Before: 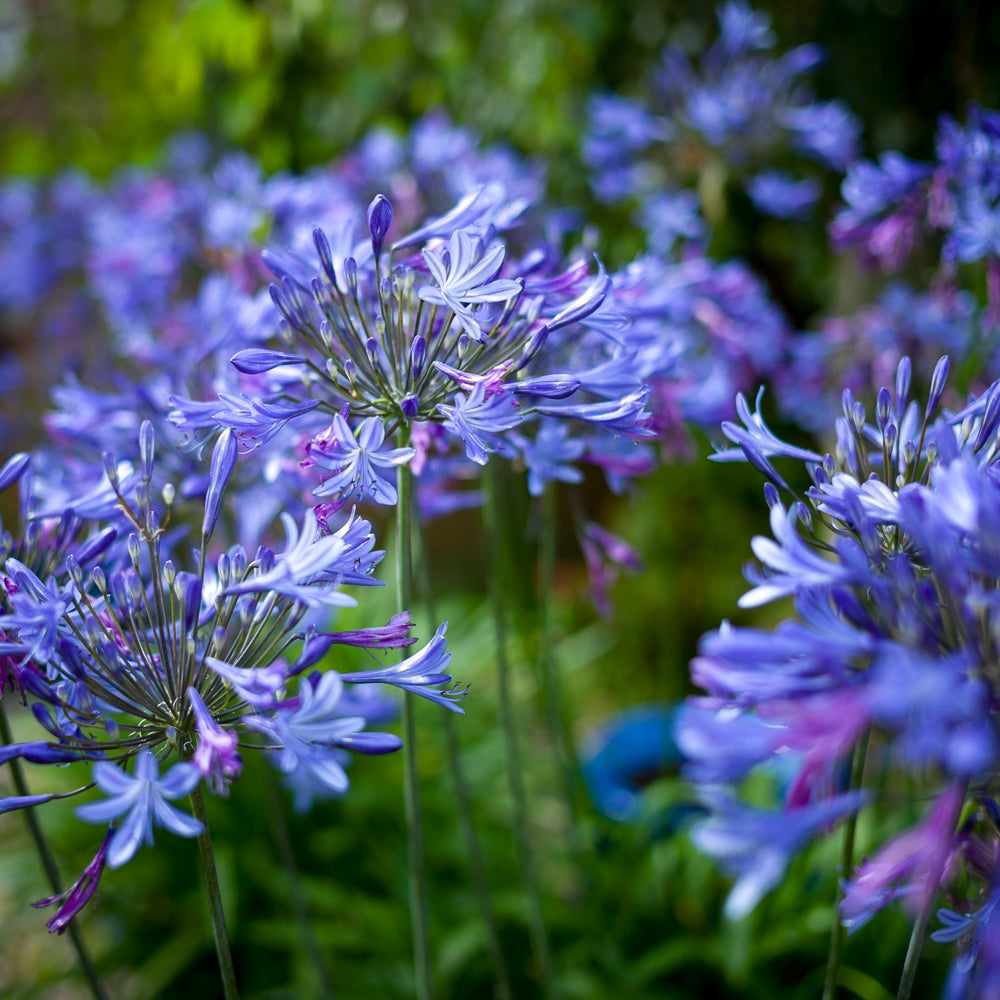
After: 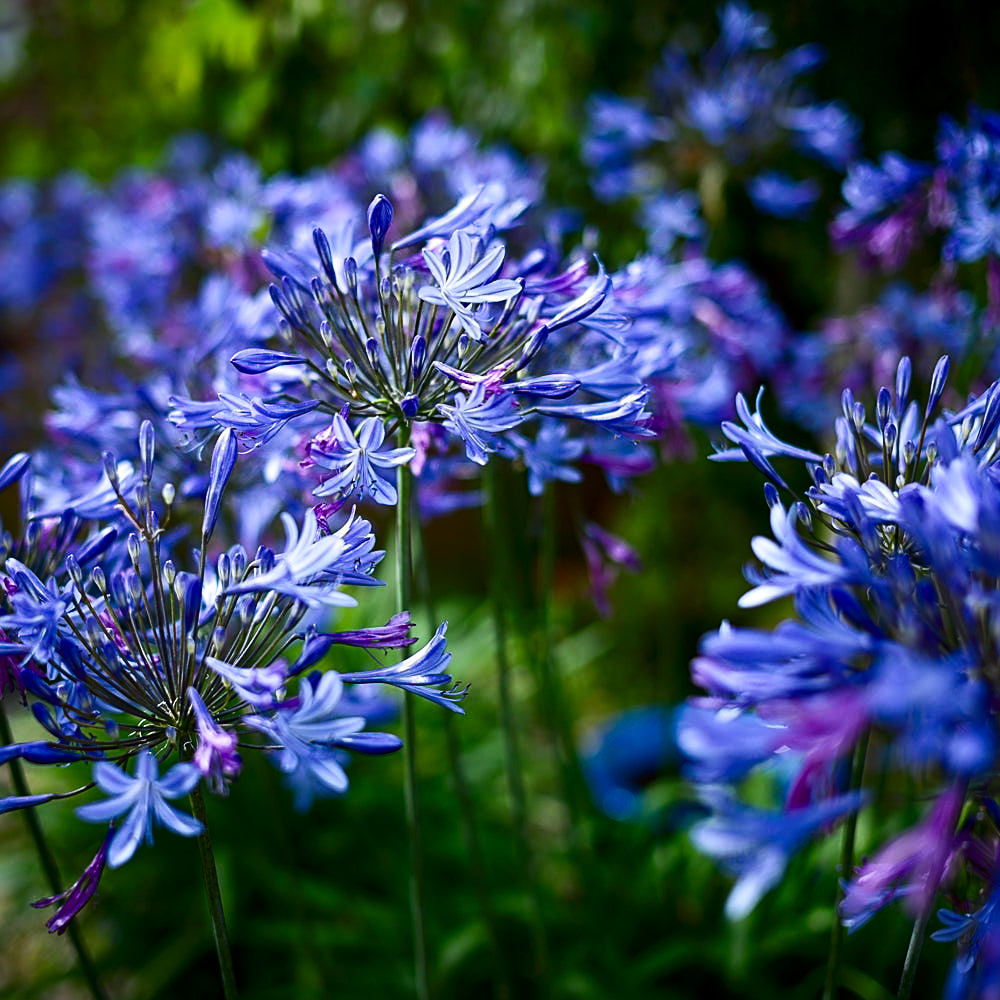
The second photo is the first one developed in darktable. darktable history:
contrast brightness saturation: contrast 0.2, brightness -0.11, saturation 0.1
sharpen: on, module defaults
